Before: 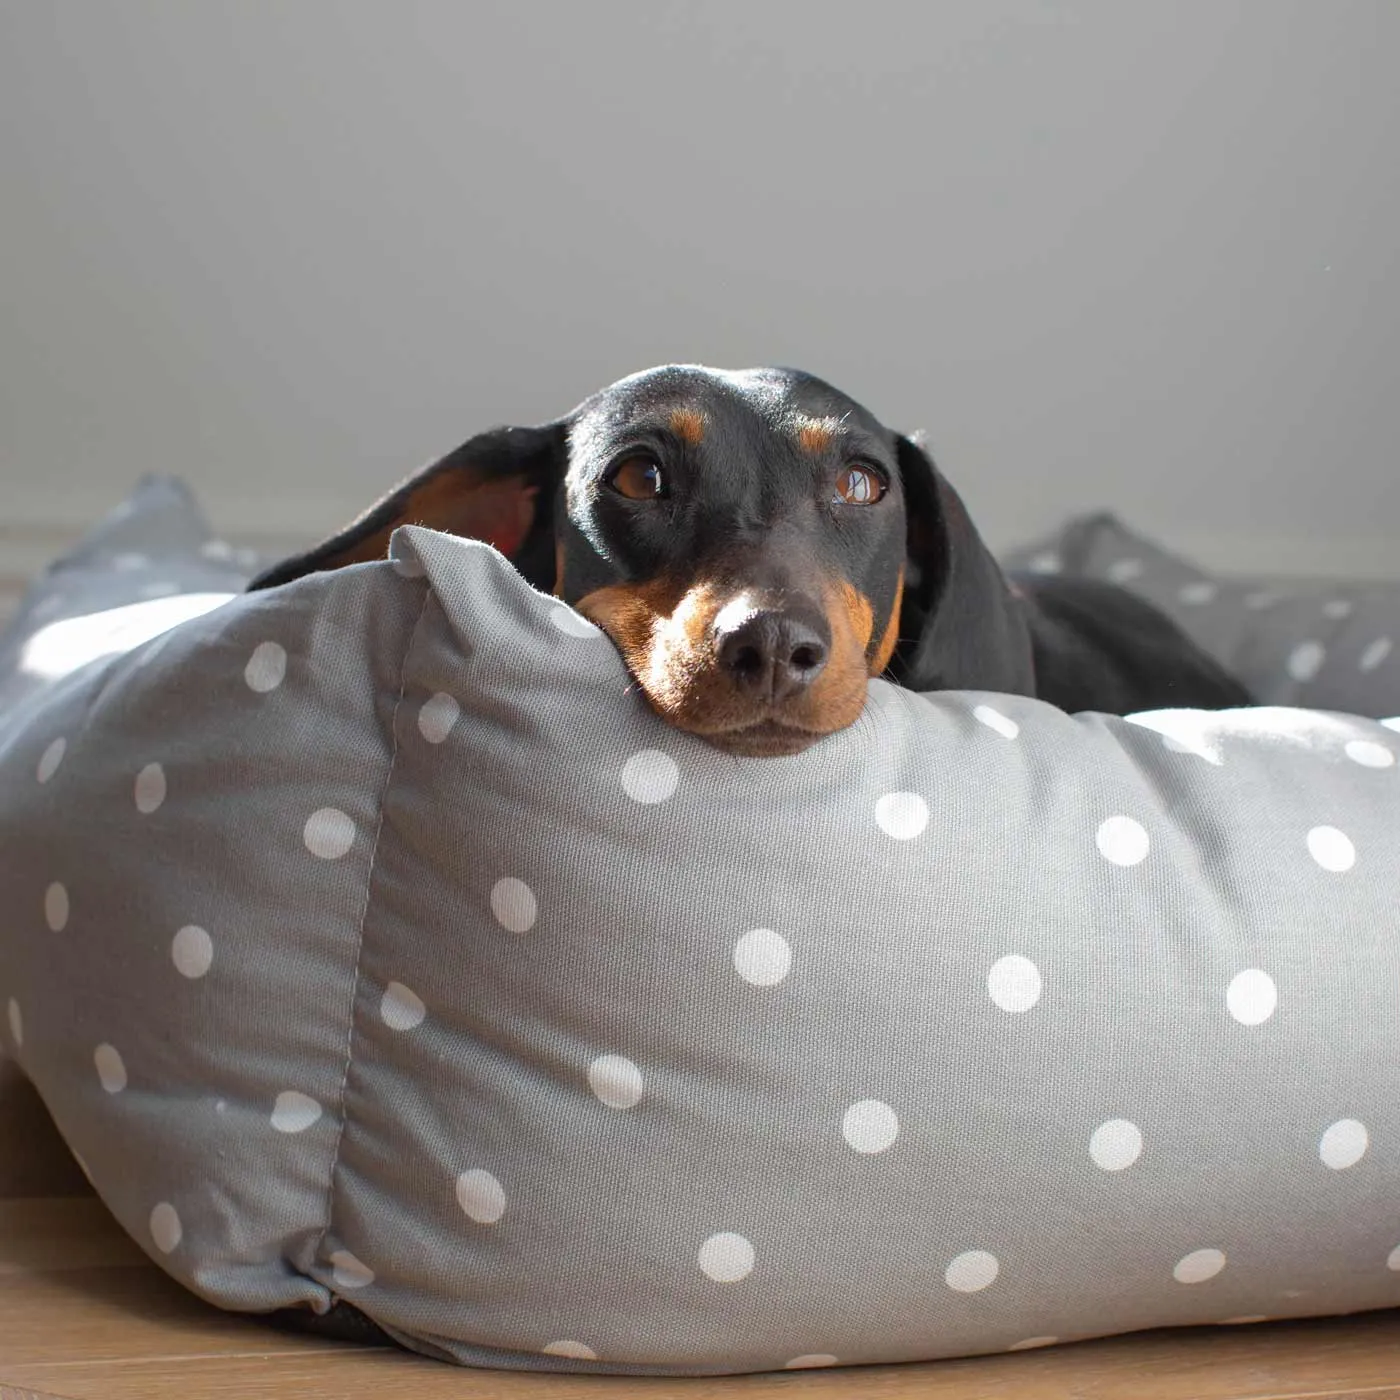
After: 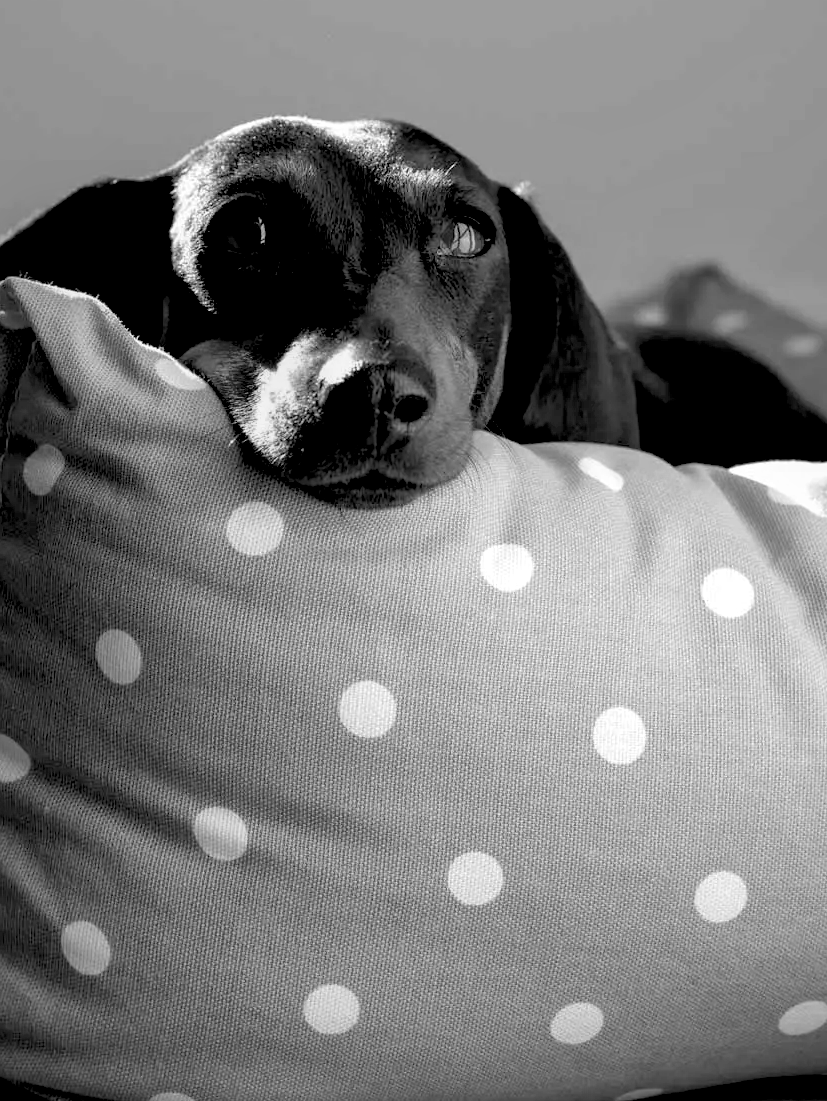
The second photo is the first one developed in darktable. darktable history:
exposure: black level correction 0.056, exposure -0.039 EV, compensate highlight preservation false
tone equalizer: on, module defaults
local contrast: mode bilateral grid, contrast 20, coarseness 50, detail 130%, midtone range 0.2
color correction: highlights a* -4.28, highlights b* 6.53
crop and rotate: left 28.256%, top 17.734%, right 12.656%, bottom 3.573%
monochrome: a -11.7, b 1.62, size 0.5, highlights 0.38
